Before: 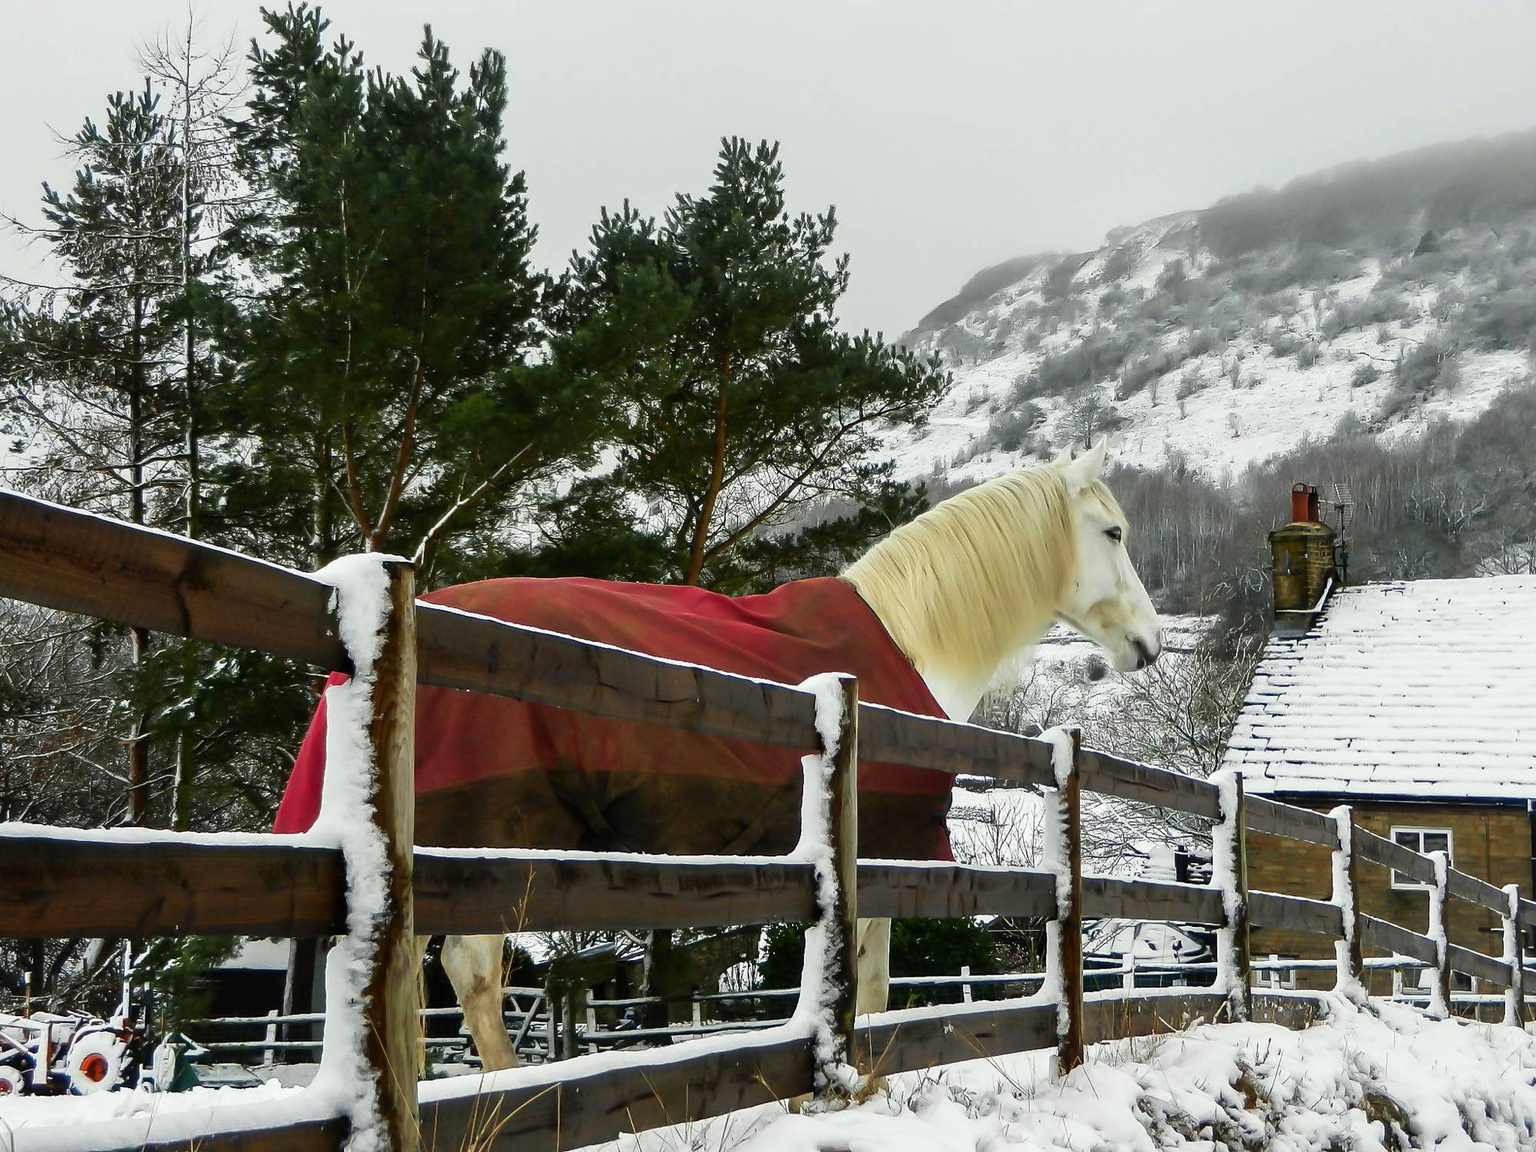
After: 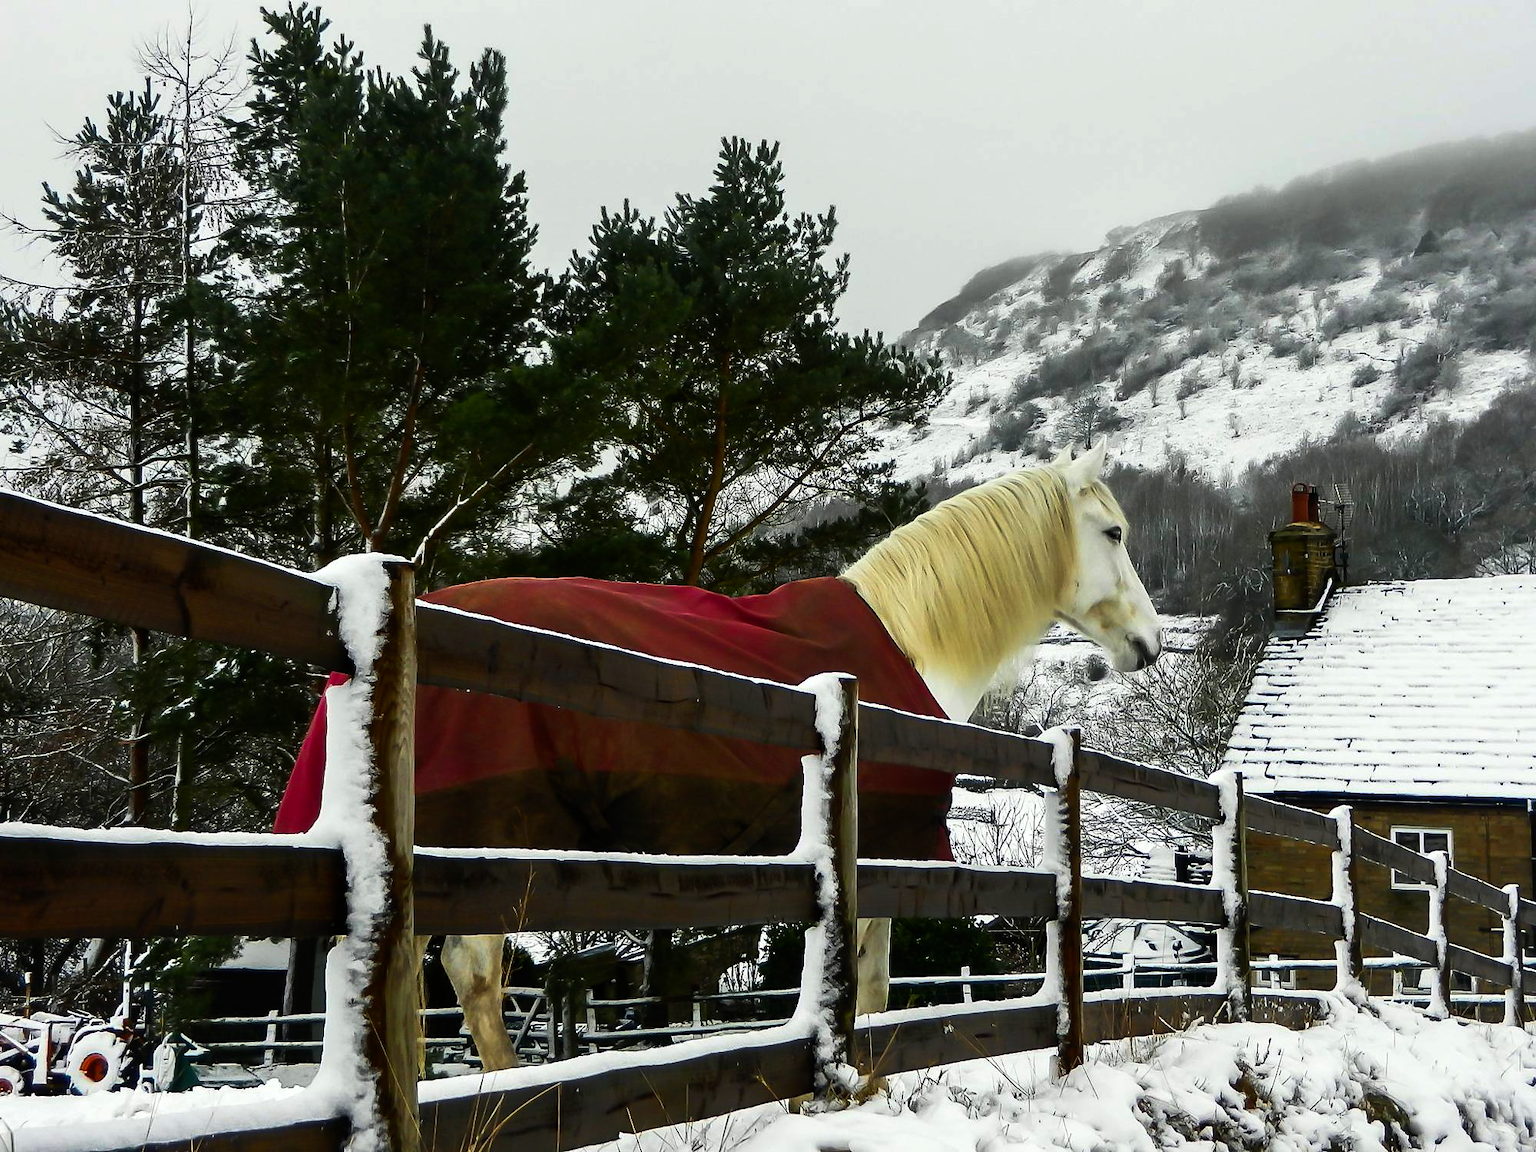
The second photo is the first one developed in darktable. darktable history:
color balance rgb: perceptual saturation grading › global saturation 19.853%, perceptual brilliance grading › highlights 3.846%, perceptual brilliance grading › mid-tones -18.66%, perceptual brilliance grading › shadows -40.856%, global vibrance 20%
